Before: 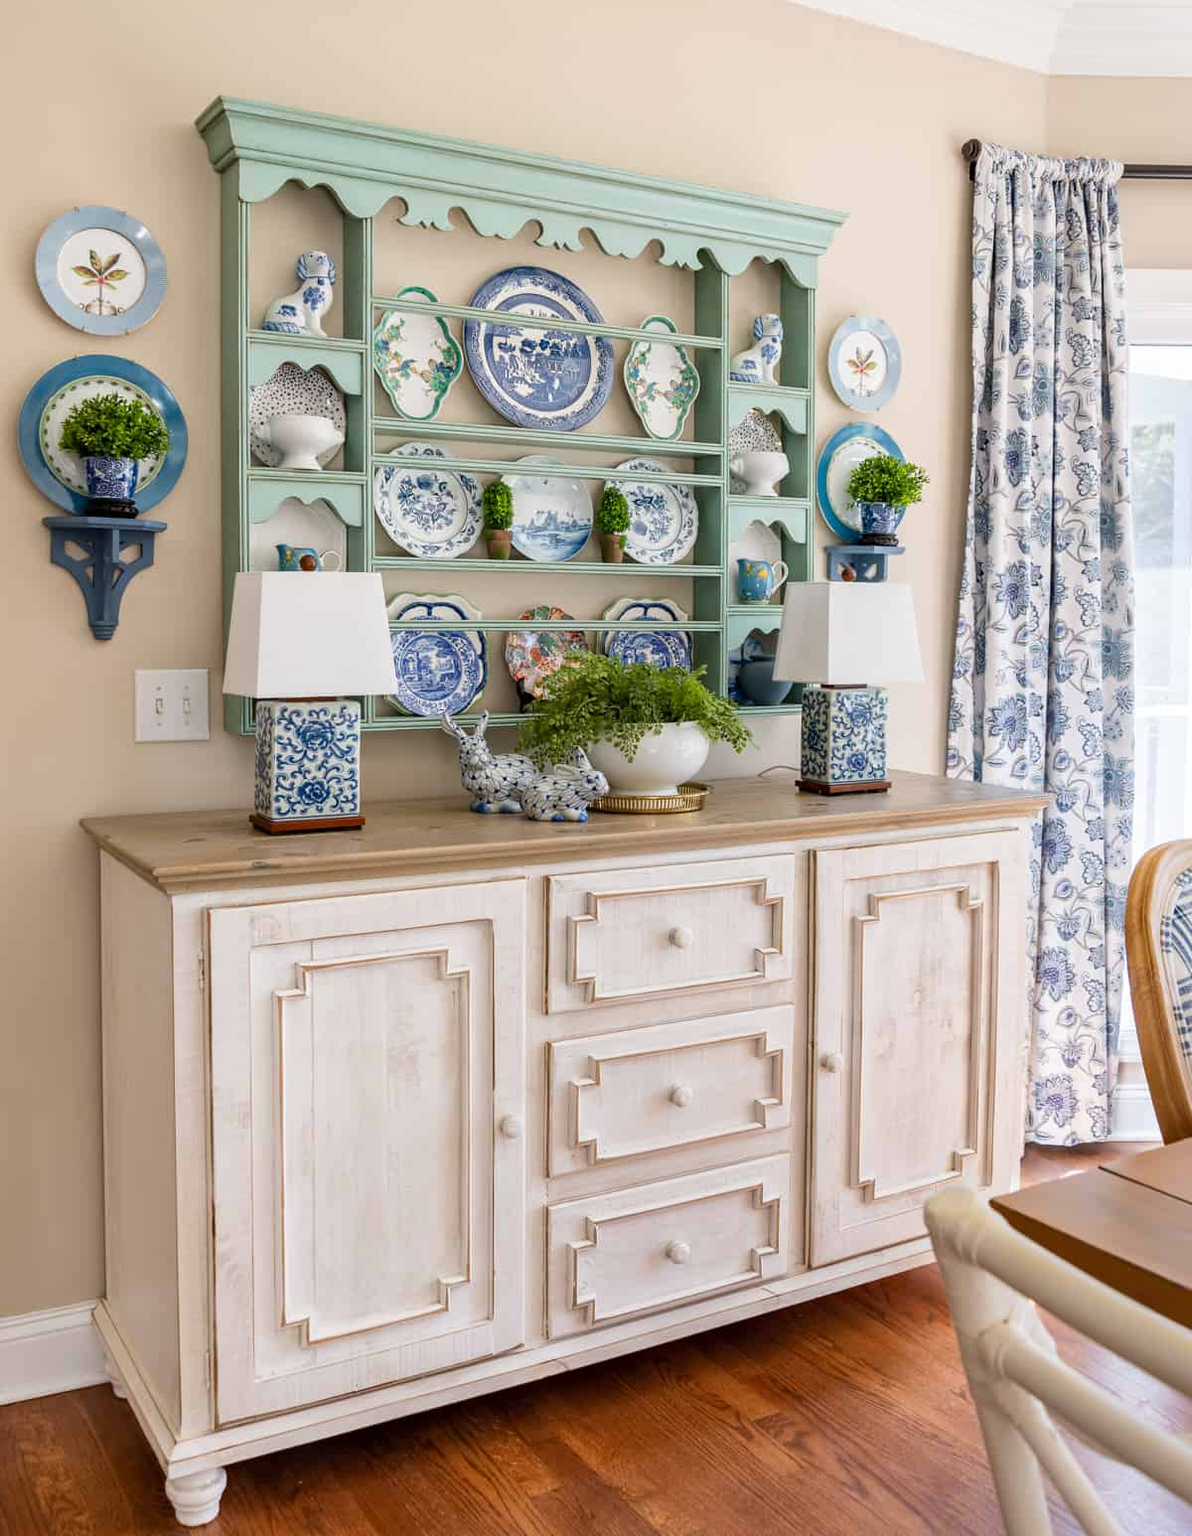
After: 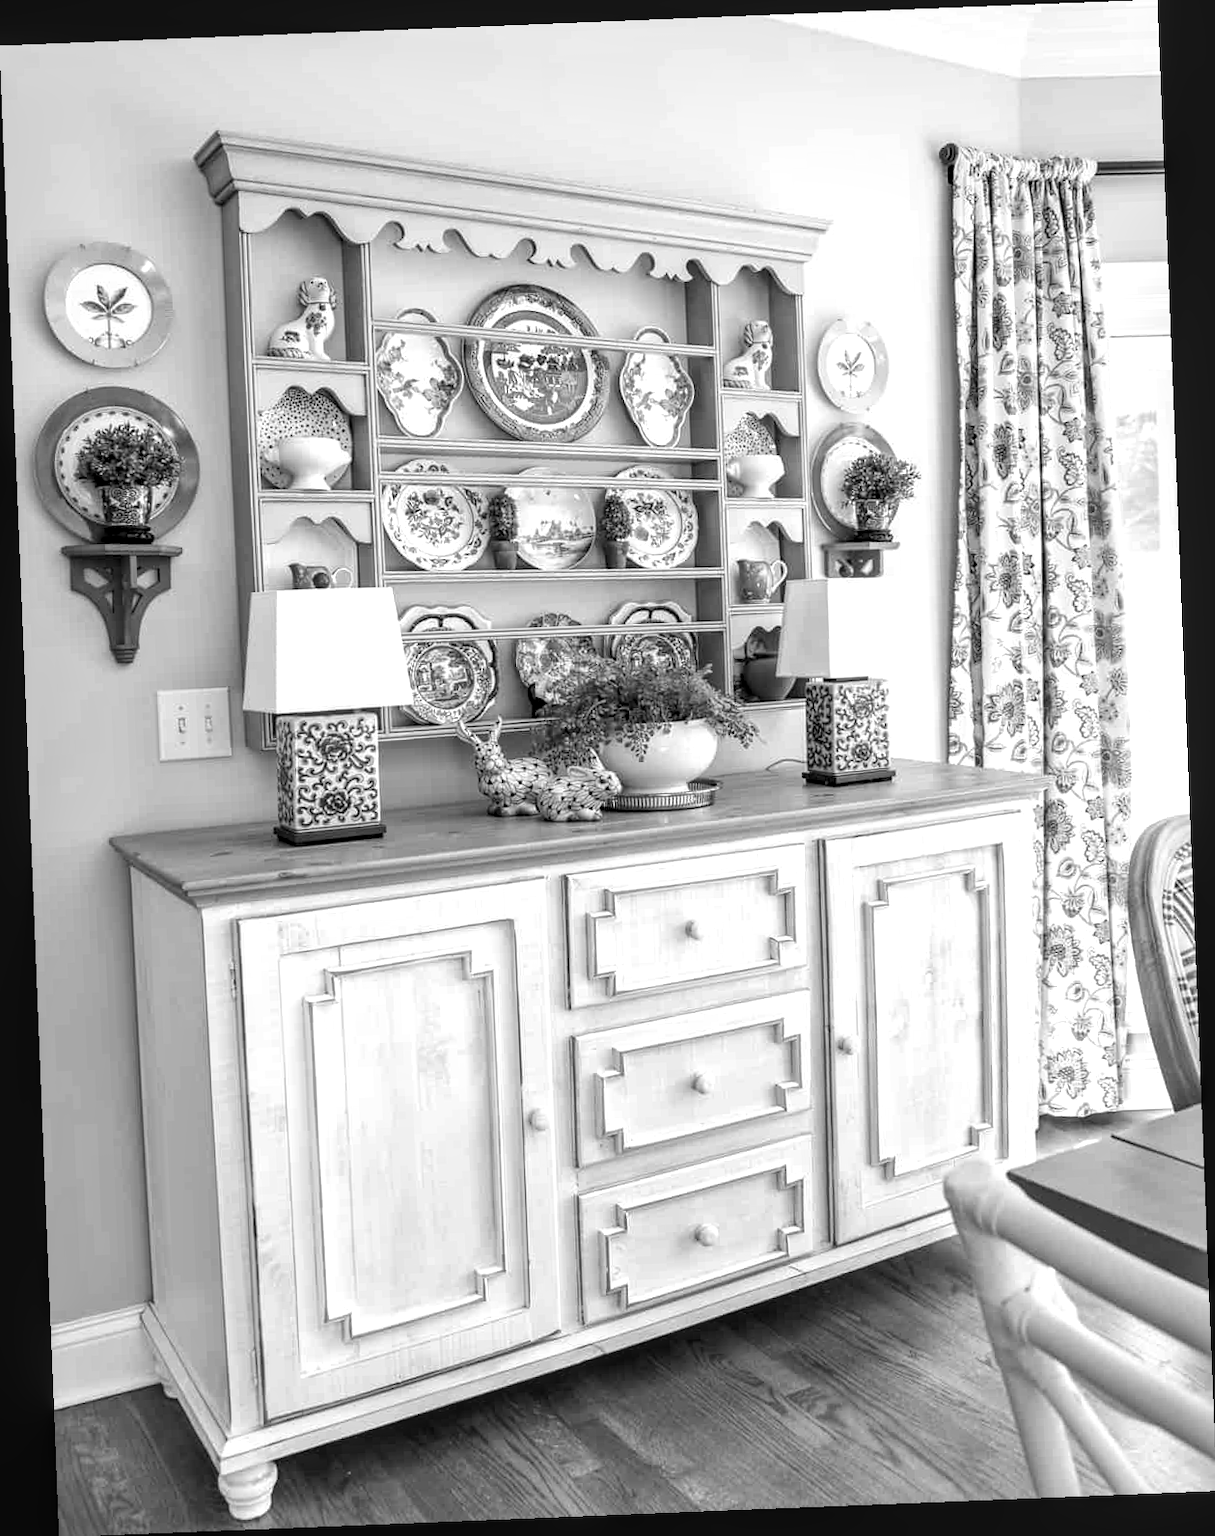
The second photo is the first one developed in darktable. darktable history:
local contrast: on, module defaults
rotate and perspective: rotation -2.29°, automatic cropping off
monochrome: size 1
exposure: exposure 0.64 EV, compensate highlight preservation false
